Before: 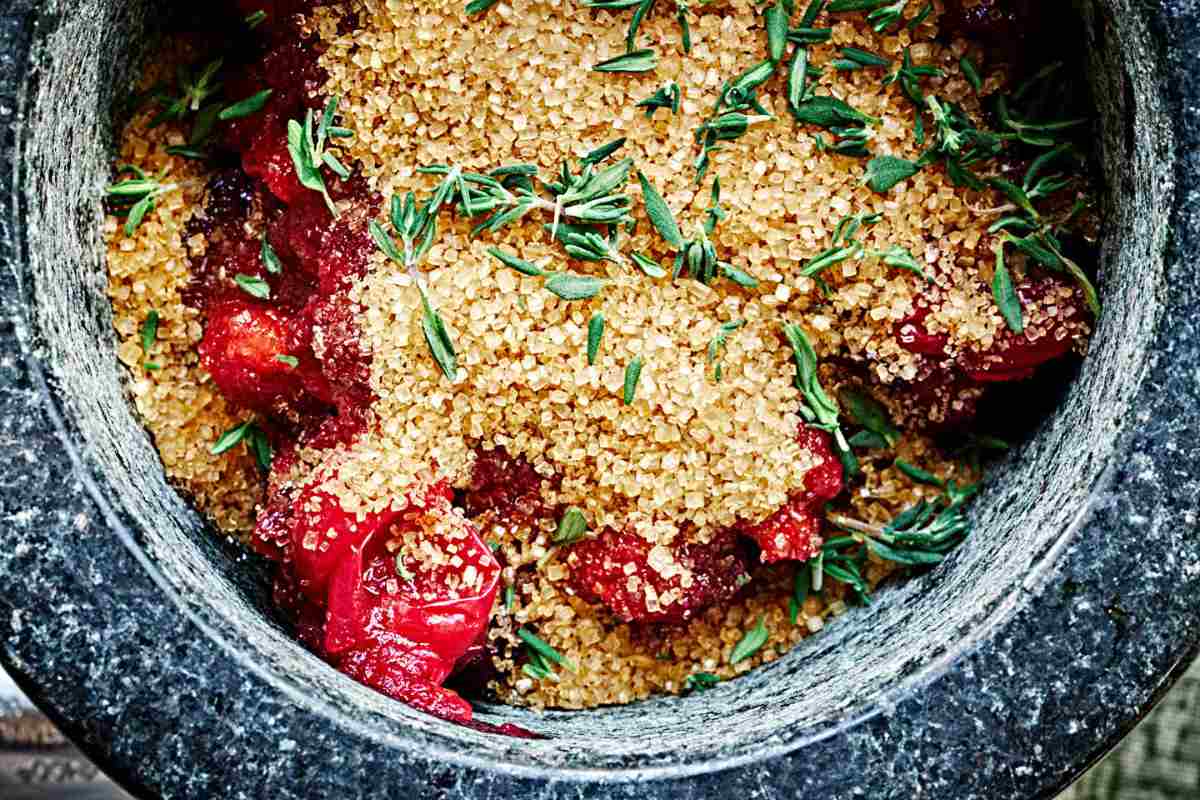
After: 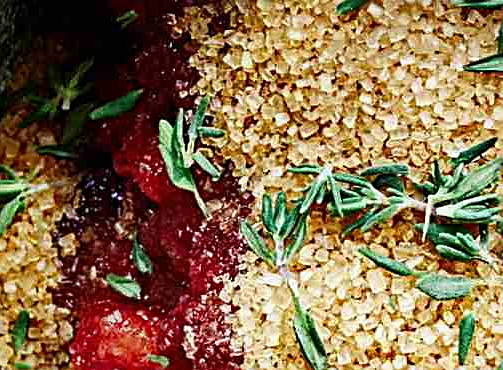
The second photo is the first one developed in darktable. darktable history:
tone equalizer: -8 EV -0.001 EV, -7 EV 0.001 EV, -6 EV -0.002 EV, -5 EV -0.003 EV, -4 EV -0.062 EV, -3 EV -0.222 EV, -2 EV -0.267 EV, -1 EV 0.105 EV, +0 EV 0.303 EV
exposure: exposure -0.36 EV, compensate highlight preservation false
crop and rotate: left 10.817%, top 0.062%, right 47.194%, bottom 53.626%
sharpen: on, module defaults
white balance: red 0.988, blue 1.017
